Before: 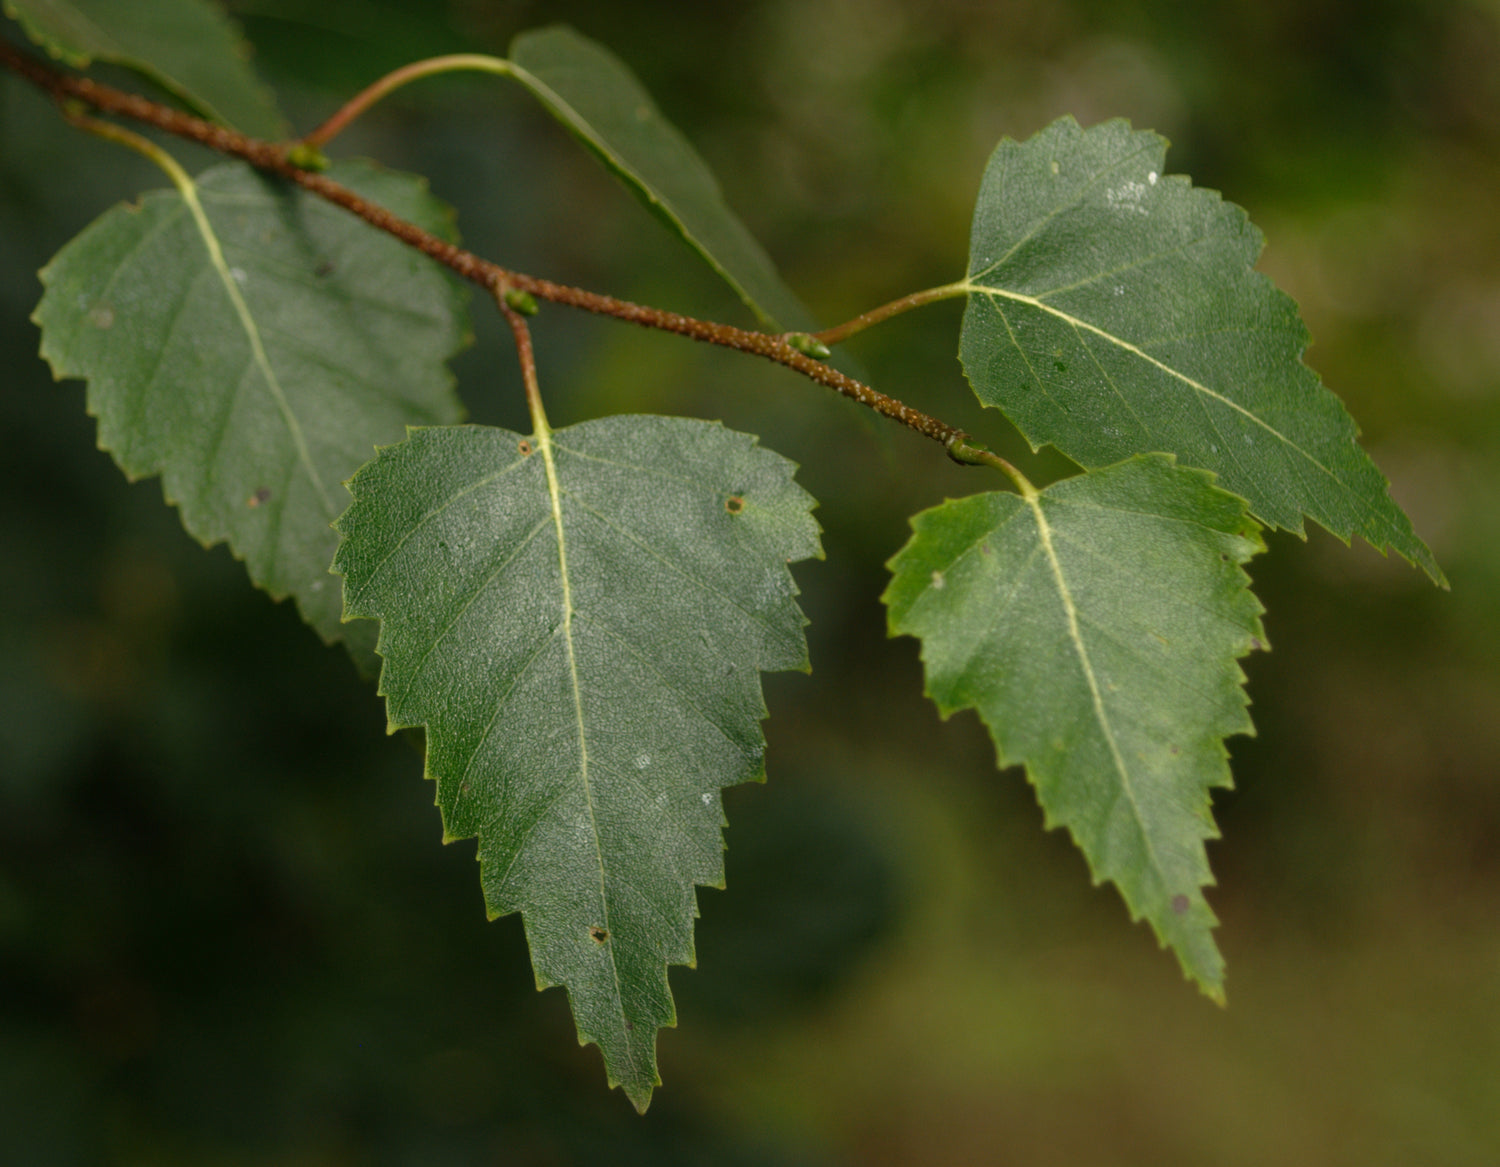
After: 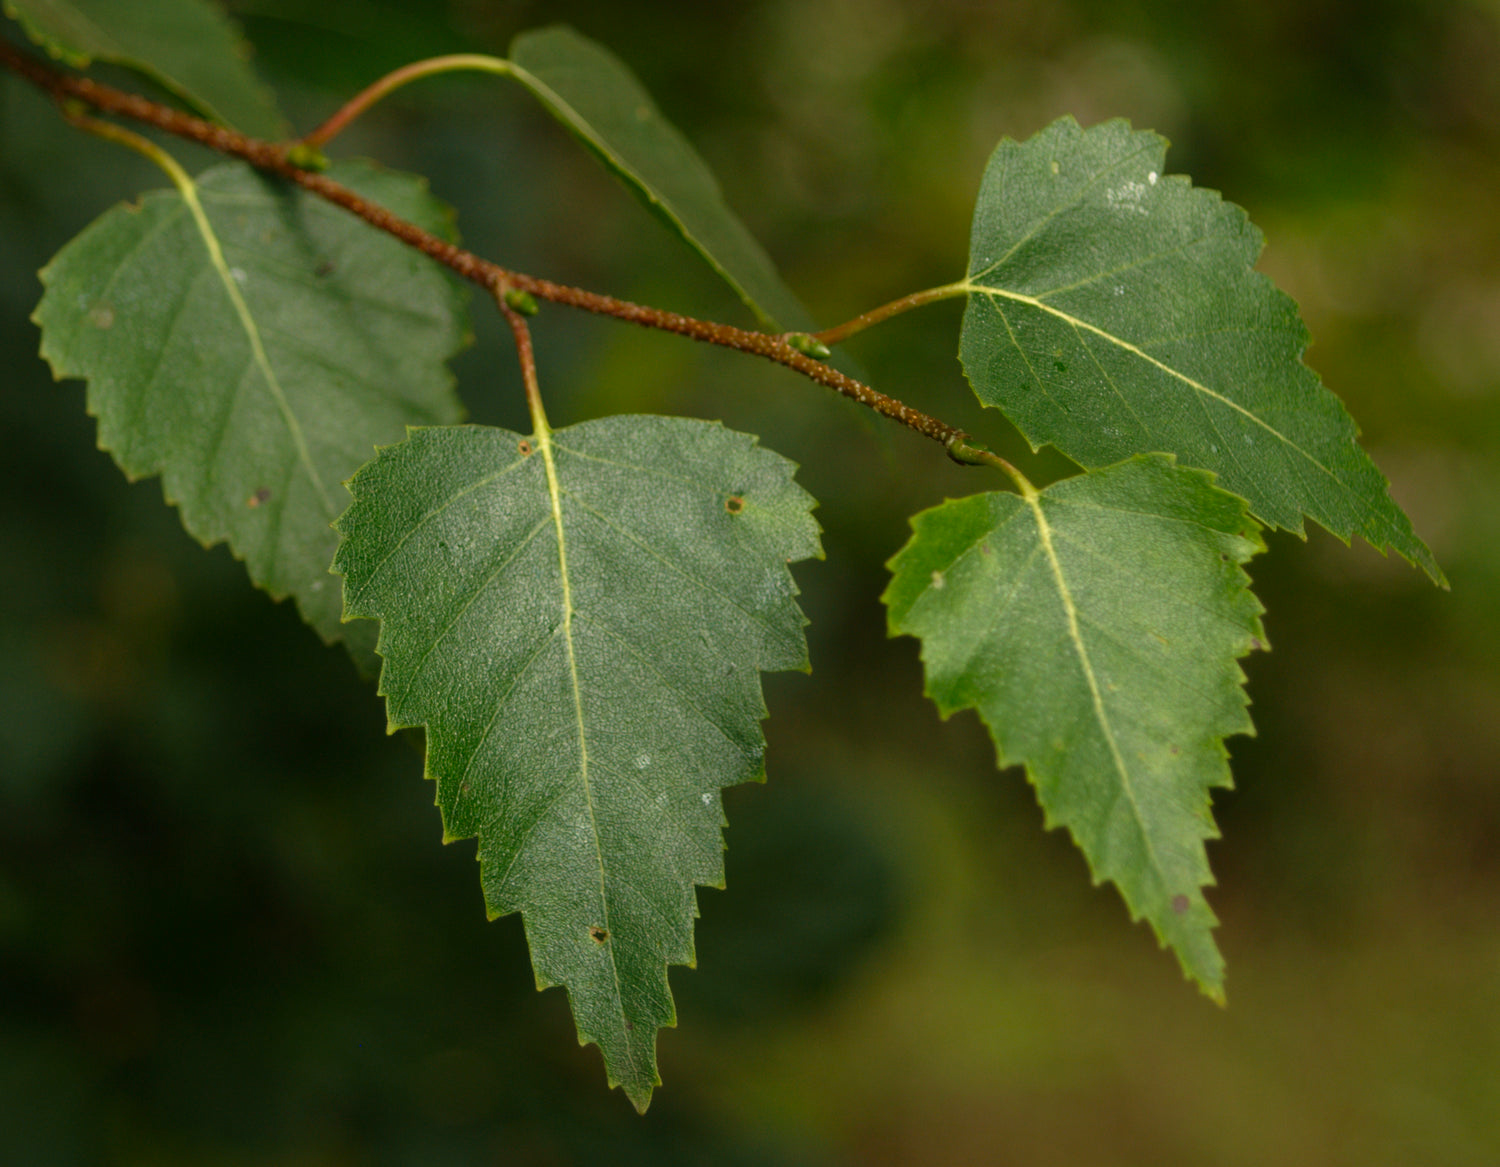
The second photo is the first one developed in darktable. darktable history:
velvia: on, module defaults
contrast brightness saturation: contrast 0.038, saturation 0.157
